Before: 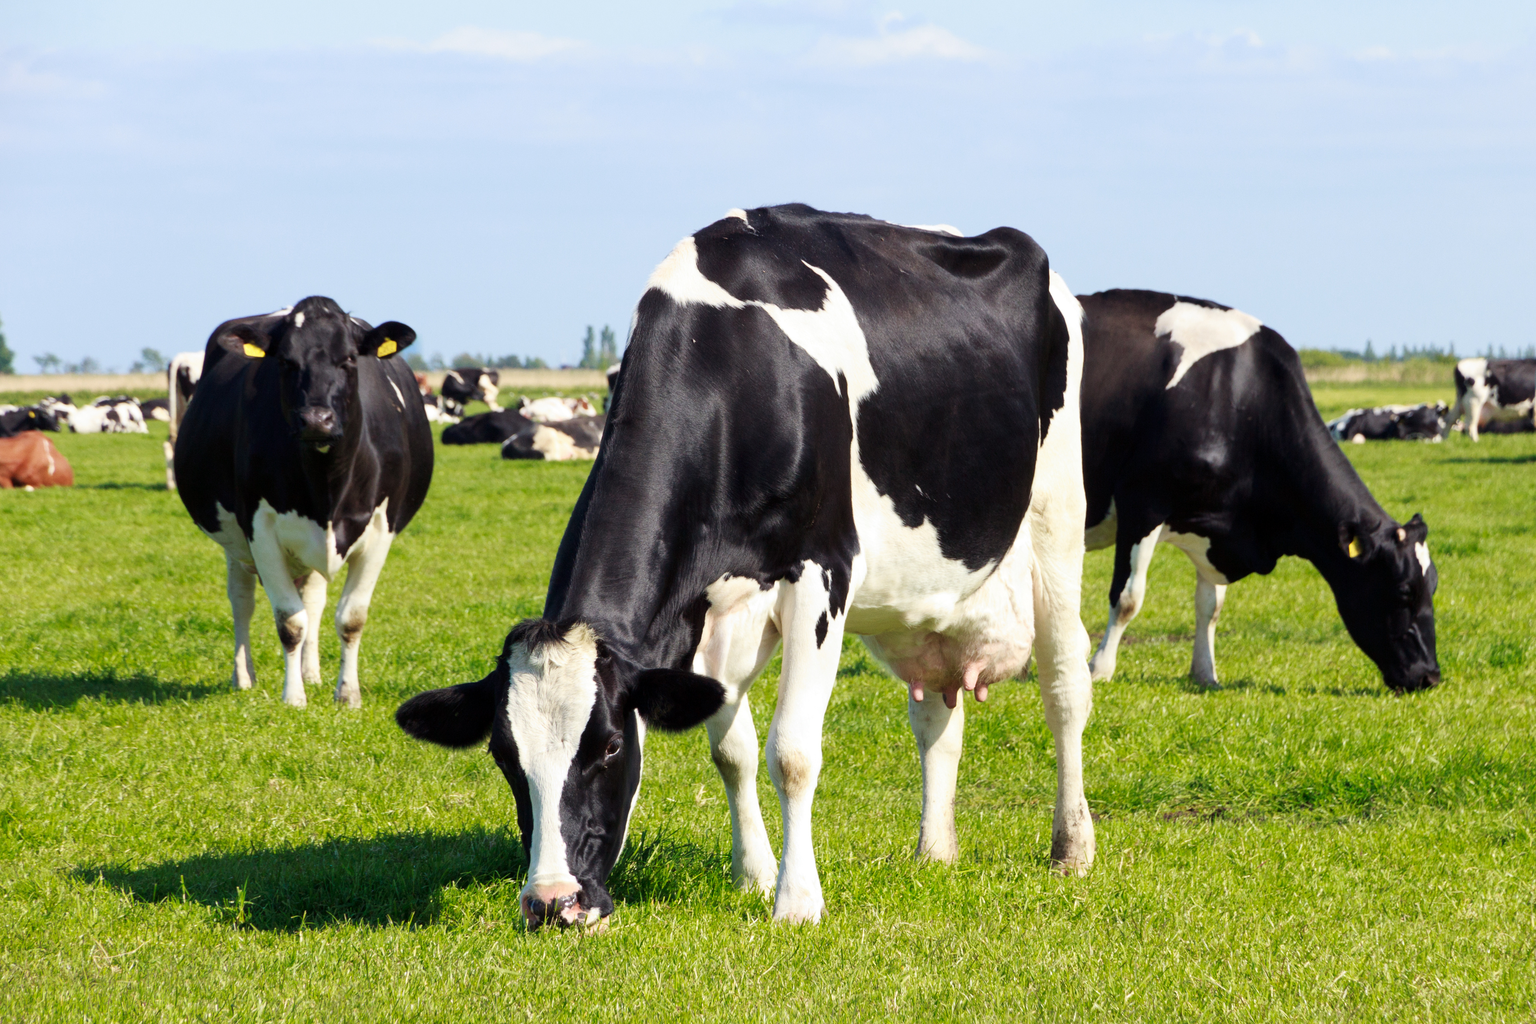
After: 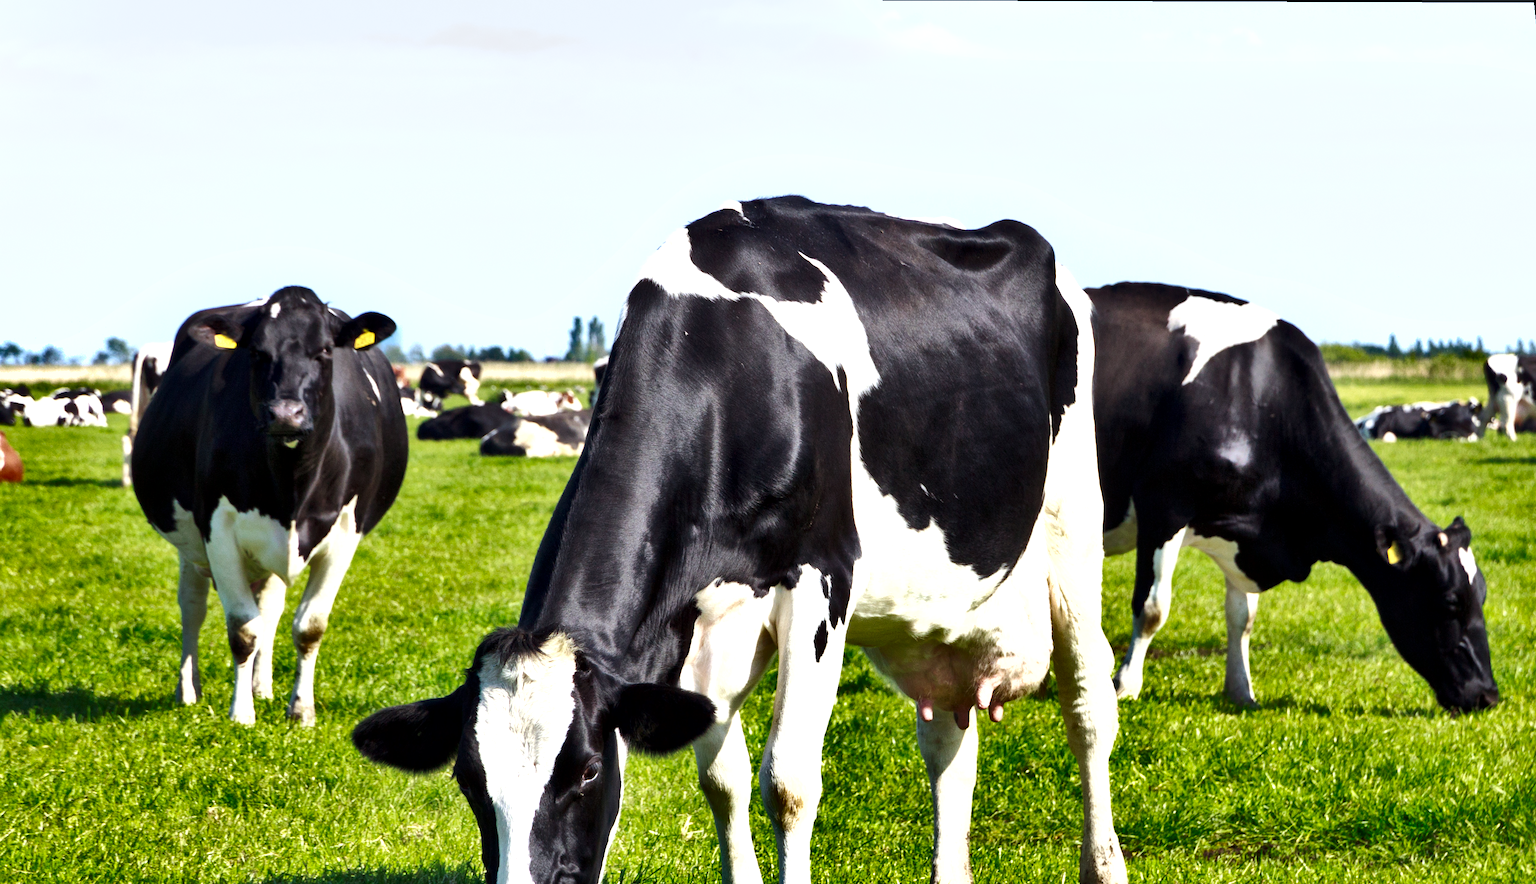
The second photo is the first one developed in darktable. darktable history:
exposure: black level correction 0.001, exposure 0.5 EV, compensate exposure bias true, compensate highlight preservation false
shadows and highlights: shadows 80.73, white point adjustment -9.07, highlights -61.46, soften with gaussian
tone equalizer: -8 EV -0.417 EV, -7 EV -0.389 EV, -6 EV -0.333 EV, -5 EV -0.222 EV, -3 EV 0.222 EV, -2 EV 0.333 EV, -1 EV 0.389 EV, +0 EV 0.417 EV, edges refinement/feathering 500, mask exposure compensation -1.57 EV, preserve details no
white balance: red 0.98, blue 1.034
rotate and perspective: rotation 0.215°, lens shift (vertical) -0.139, crop left 0.069, crop right 0.939, crop top 0.002, crop bottom 0.996
contrast brightness saturation: contrast 0.01, saturation -0.05
crop: bottom 19.644%
local contrast: mode bilateral grid, contrast 20, coarseness 50, detail 120%, midtone range 0.2
